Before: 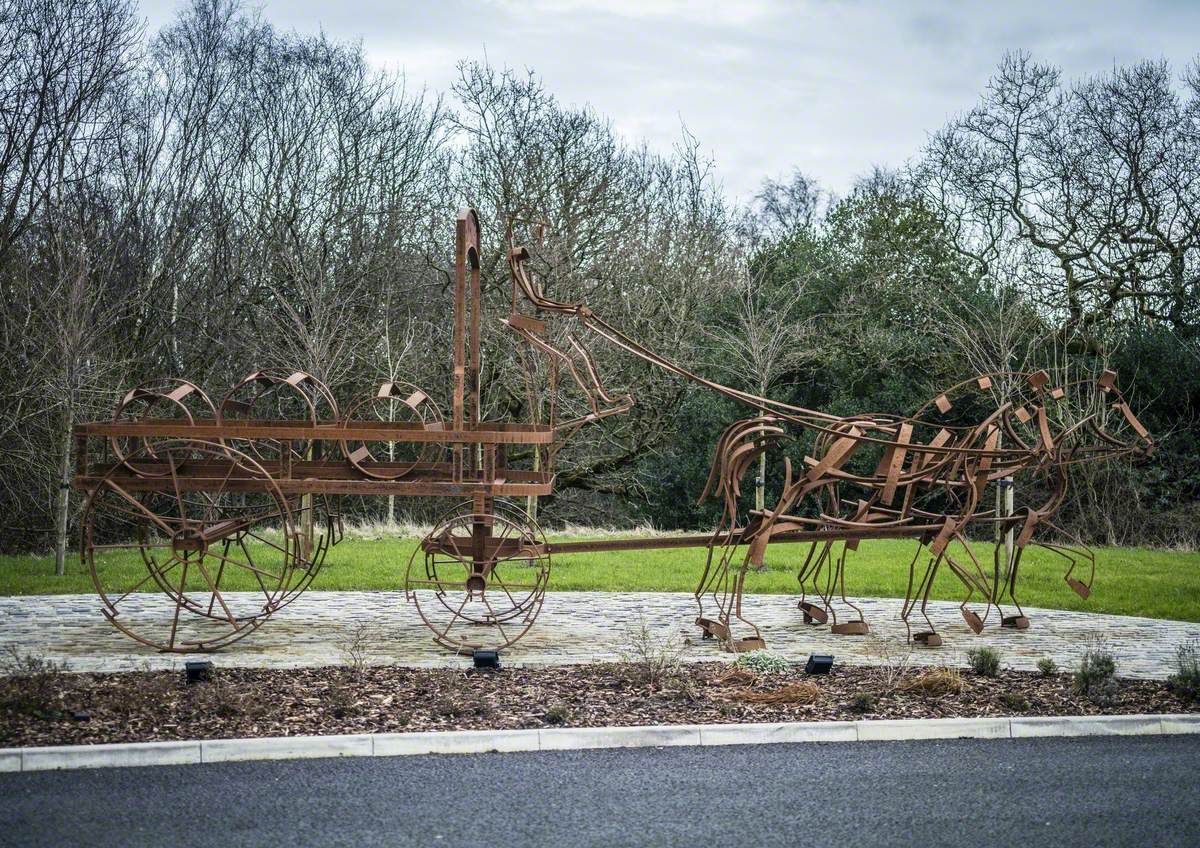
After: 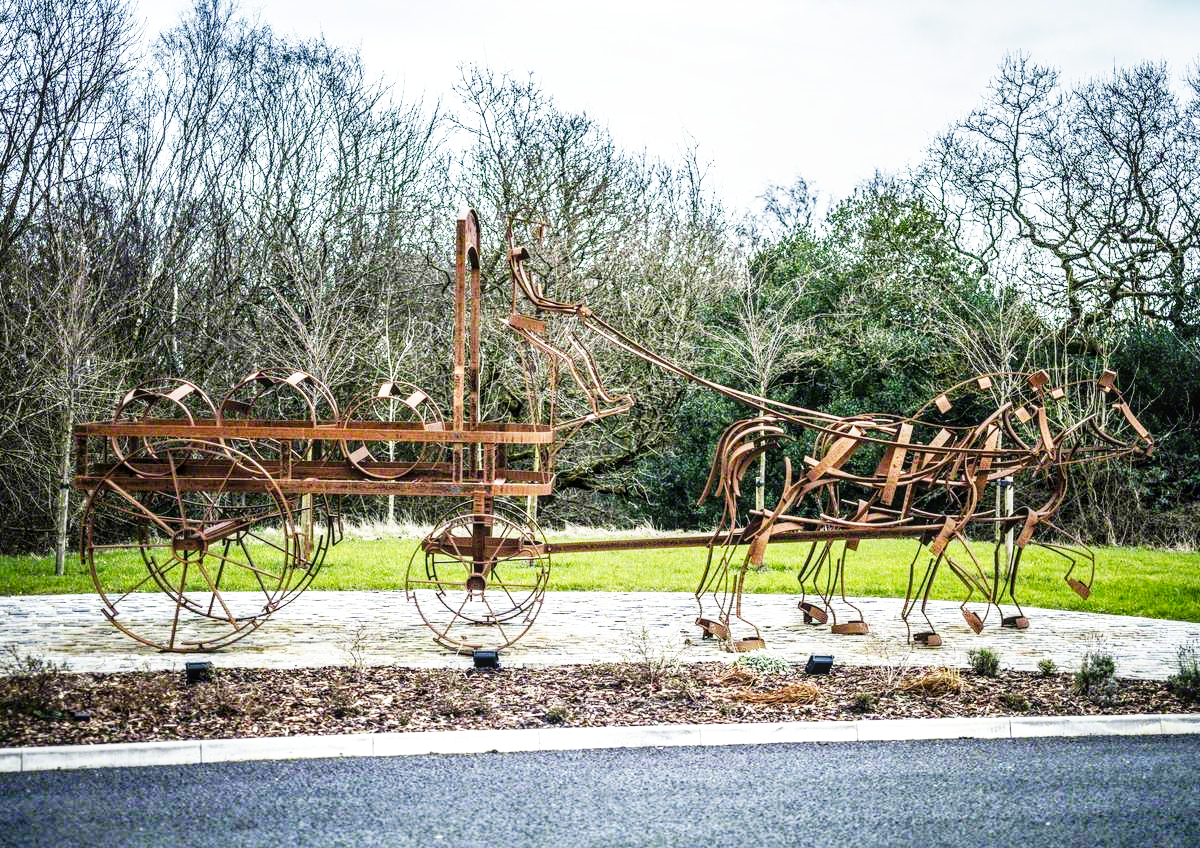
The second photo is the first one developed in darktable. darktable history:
shadows and highlights: radius 128, shadows 30.39, highlights -31.18, low approximation 0.01, soften with gaussian
local contrast: on, module defaults
base curve: curves: ch0 [(0, 0) (0.007, 0.004) (0.027, 0.03) (0.046, 0.07) (0.207, 0.54) (0.442, 0.872) (0.673, 0.972) (1, 1)], preserve colors none
sharpen: radius 5.355, amount 0.316, threshold 26.16
